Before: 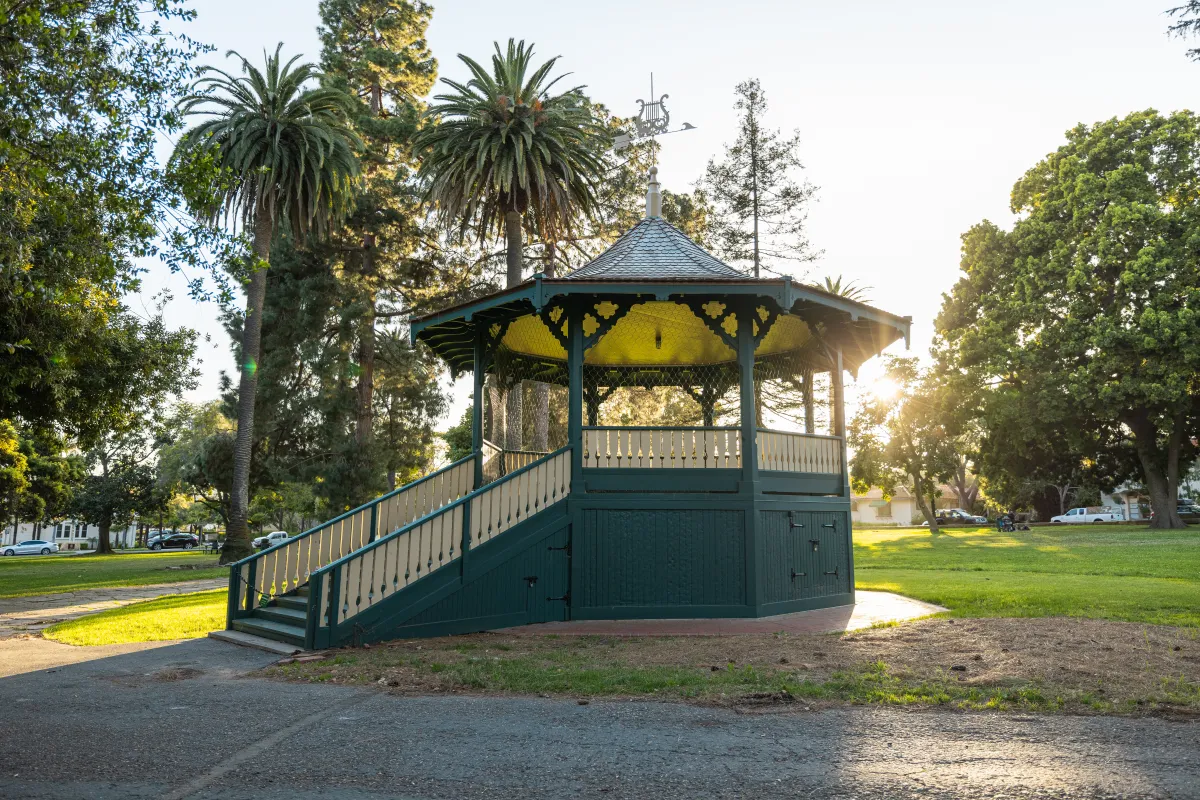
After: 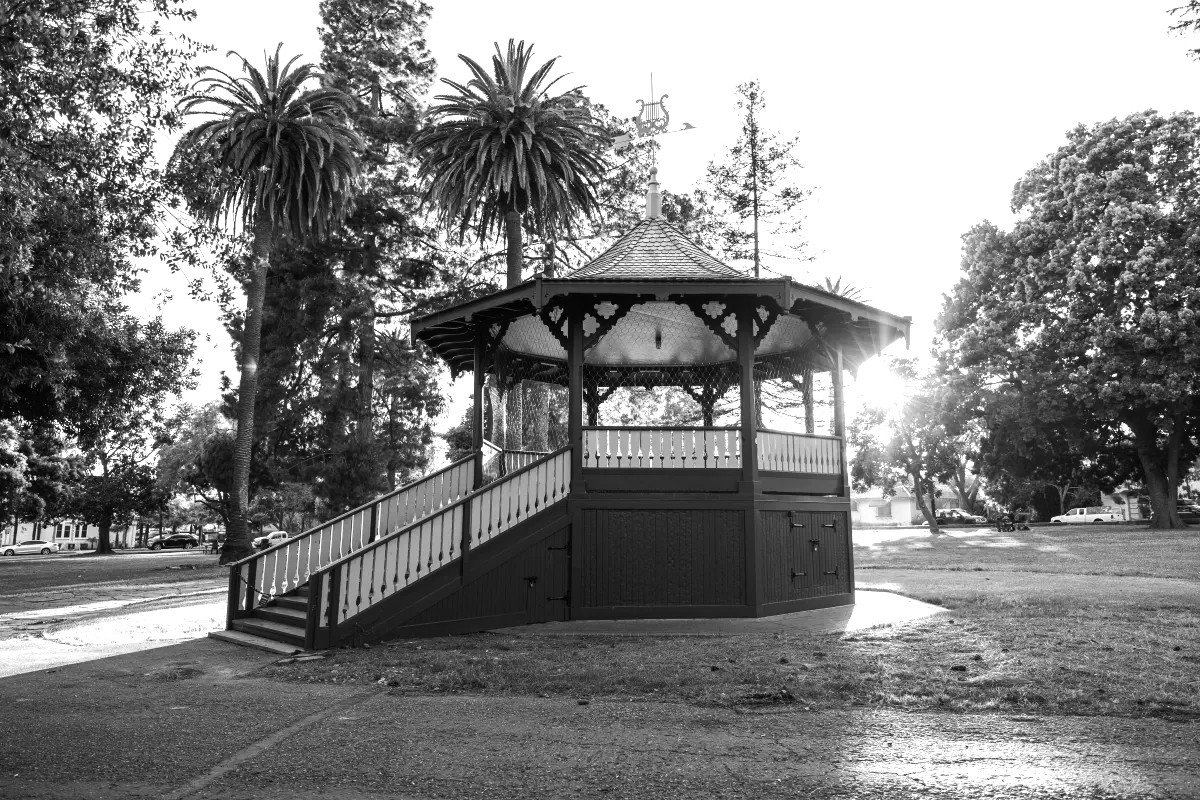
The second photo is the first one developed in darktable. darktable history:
monochrome: on, module defaults
tone equalizer: -8 EV -0.75 EV, -7 EV -0.7 EV, -6 EV -0.6 EV, -5 EV -0.4 EV, -3 EV 0.4 EV, -2 EV 0.6 EV, -1 EV 0.7 EV, +0 EV 0.75 EV, edges refinement/feathering 500, mask exposure compensation -1.57 EV, preserve details no
